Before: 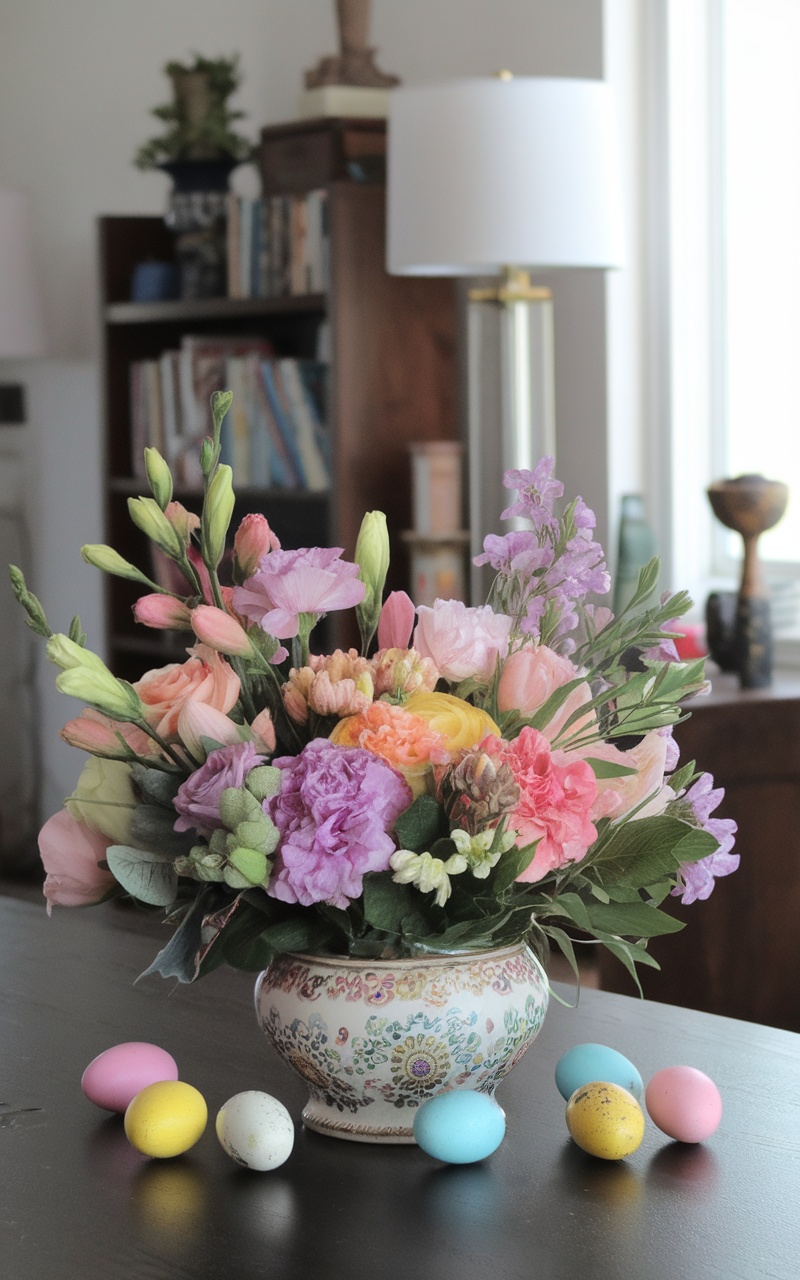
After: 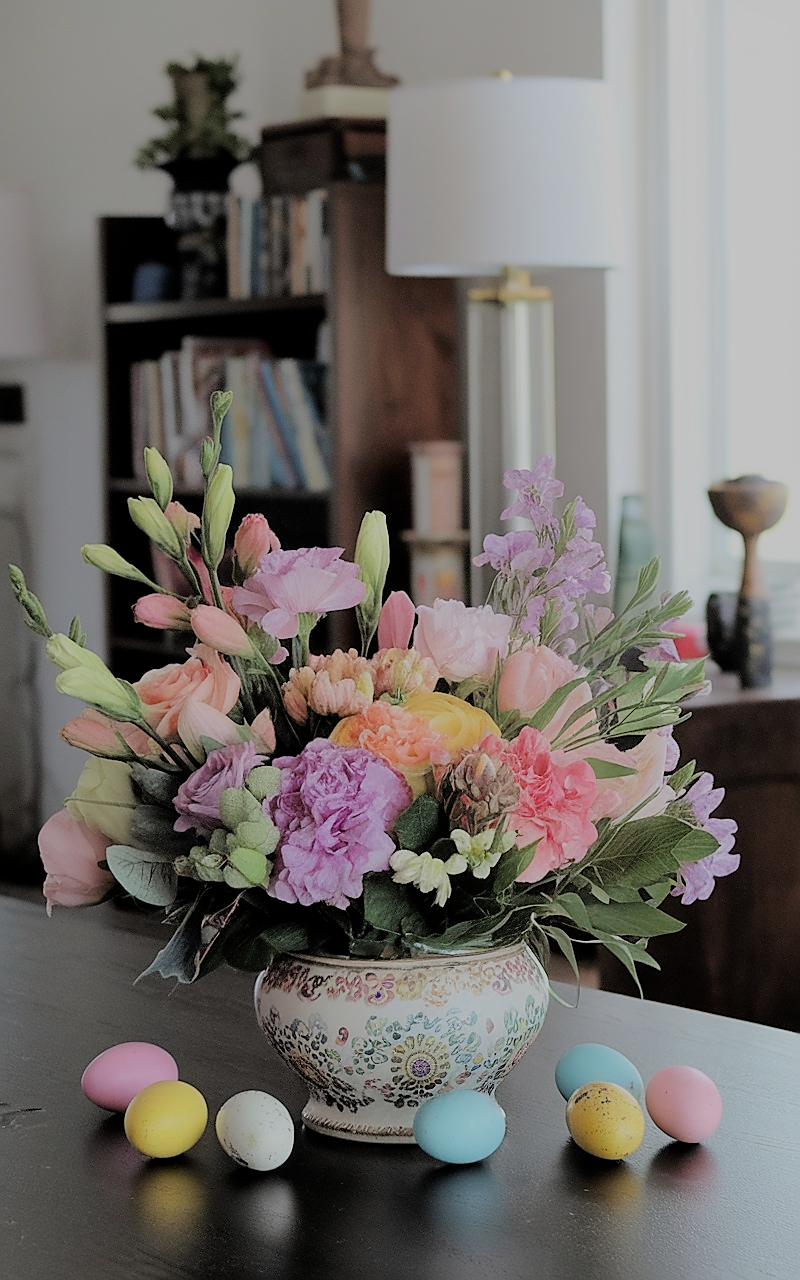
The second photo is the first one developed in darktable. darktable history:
sharpen: radius 1.353, amount 1.236, threshold 0.635
filmic rgb: middle gray luminance 17.89%, black relative exposure -7.51 EV, white relative exposure 8.48 EV, target black luminance 0%, hardness 2.23, latitude 18.11%, contrast 0.882, highlights saturation mix 4.38%, shadows ↔ highlights balance 10.74%
